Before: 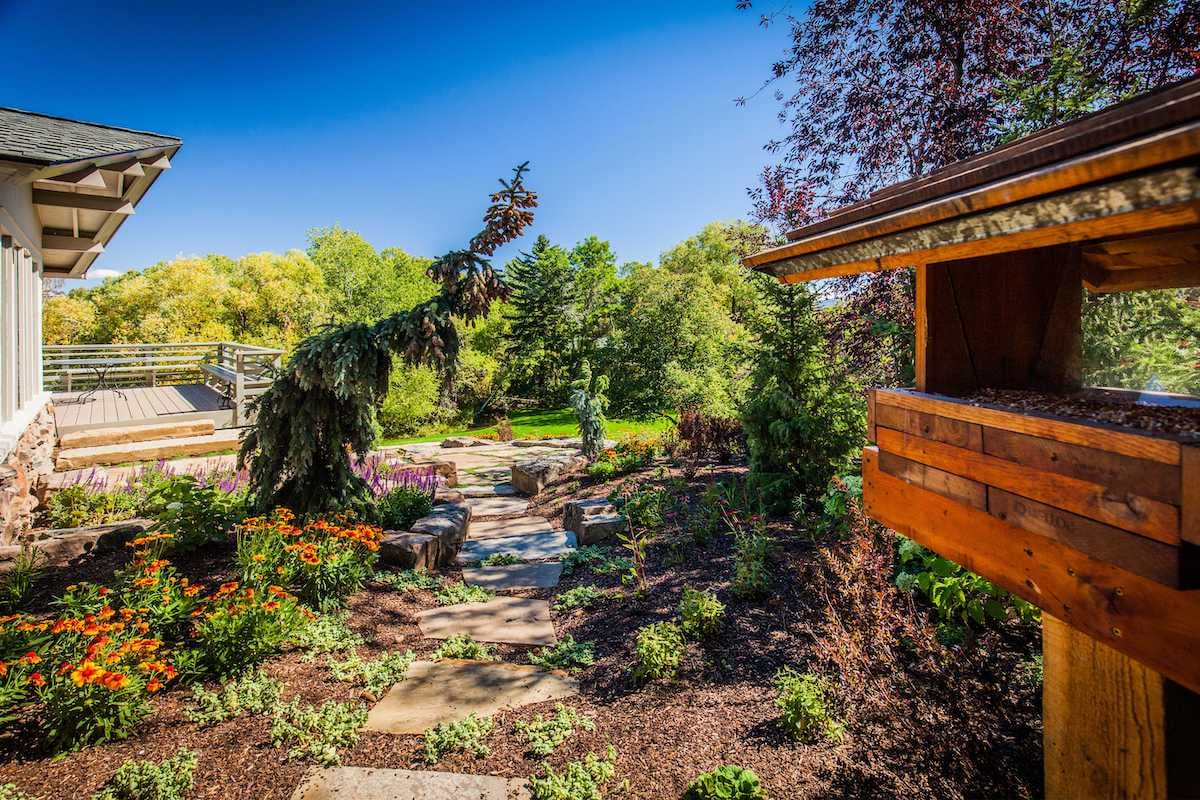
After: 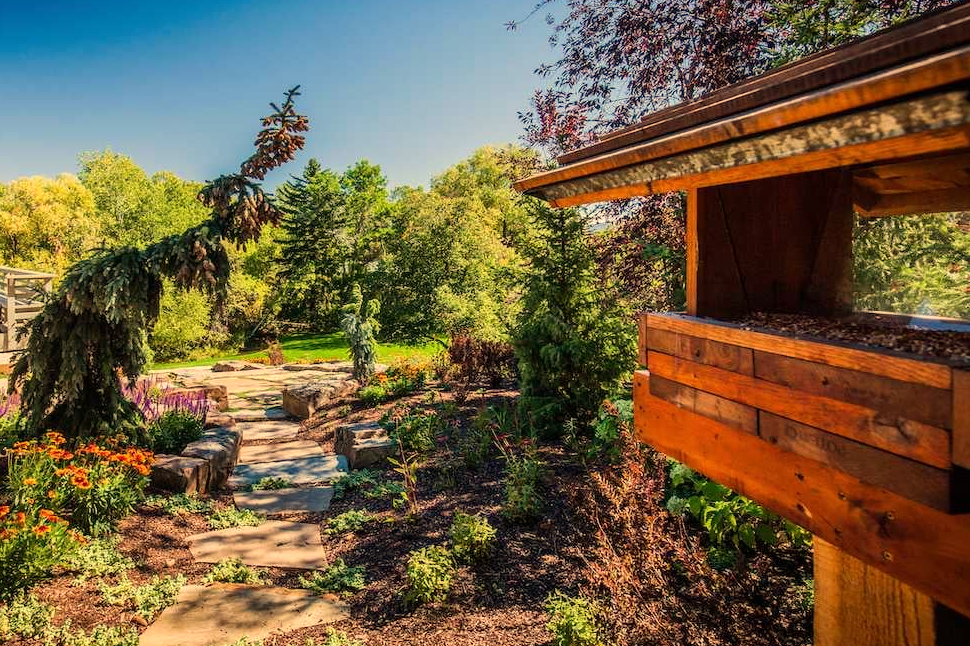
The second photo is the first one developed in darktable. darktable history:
white balance: red 1.123, blue 0.83
crop: left 19.159%, top 9.58%, bottom 9.58%
